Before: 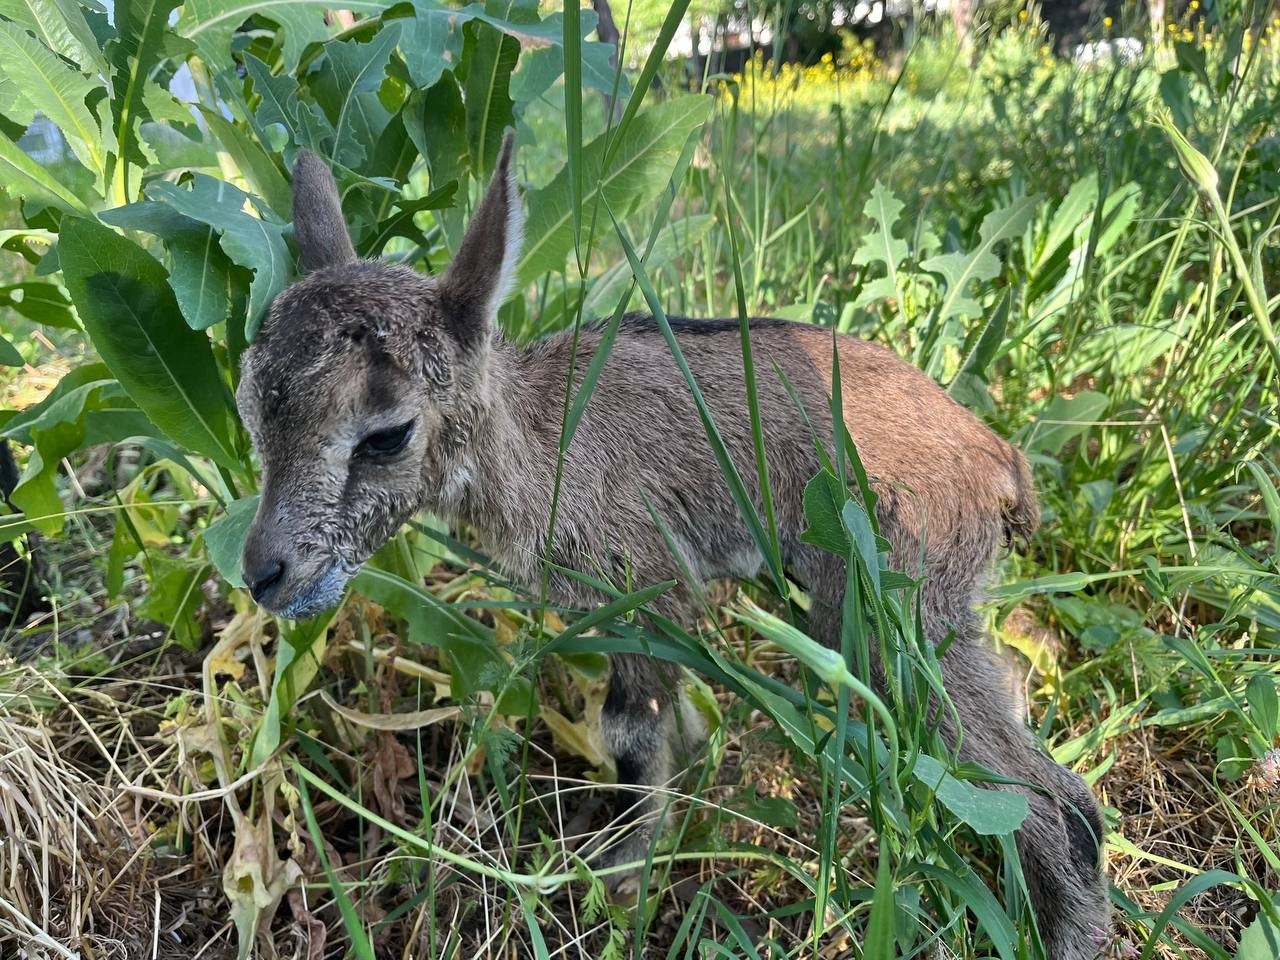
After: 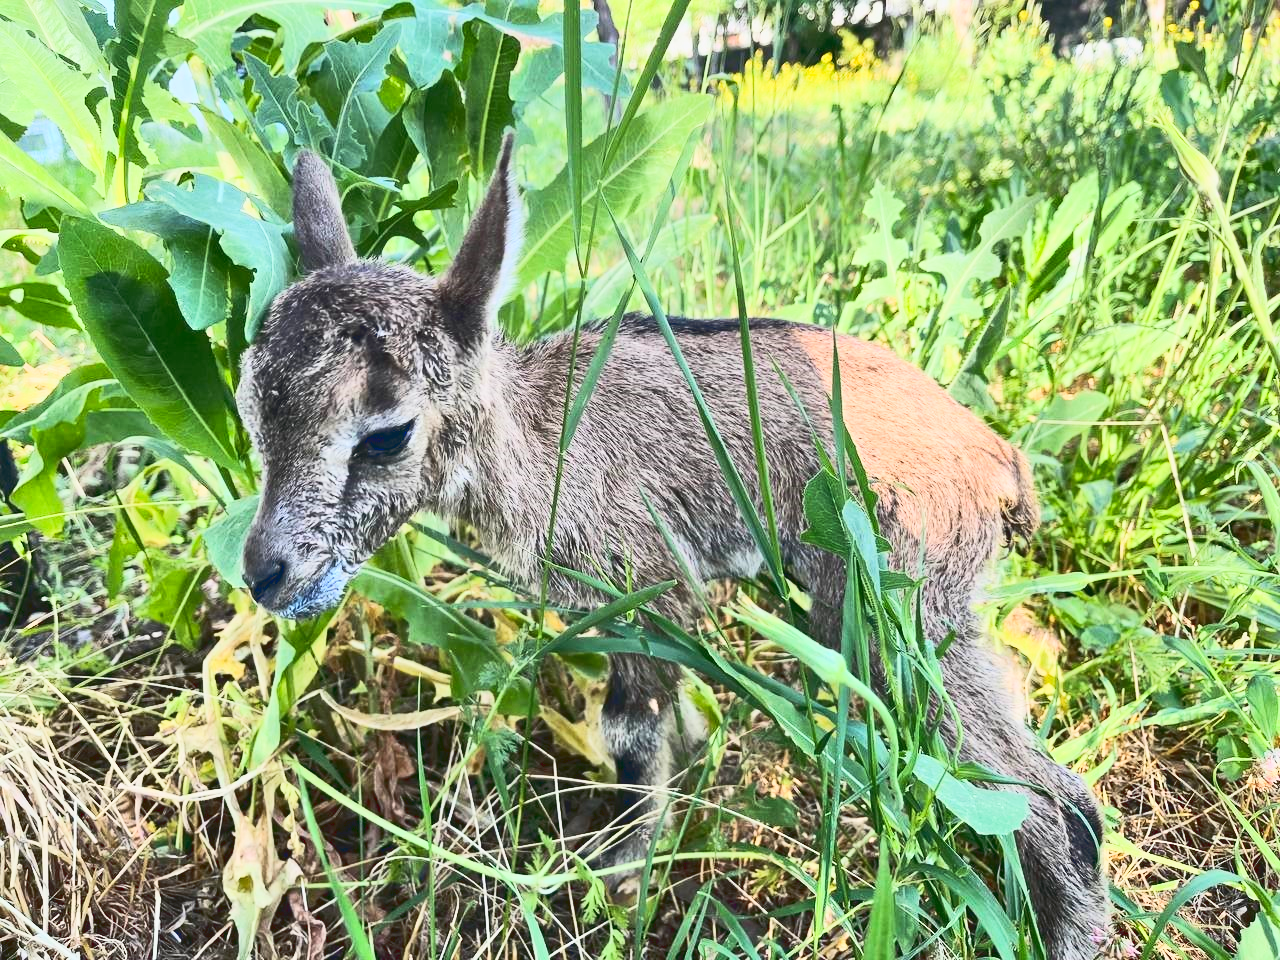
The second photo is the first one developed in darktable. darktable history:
tone curve: curves: ch0 [(0, 0.098) (0.262, 0.324) (0.421, 0.59) (0.54, 0.803) (0.725, 0.922) (0.99, 0.974)], color space Lab, linked channels, preserve colors none
base curve: curves: ch0 [(0, 0) (0.283, 0.295) (1, 1)], preserve colors none
